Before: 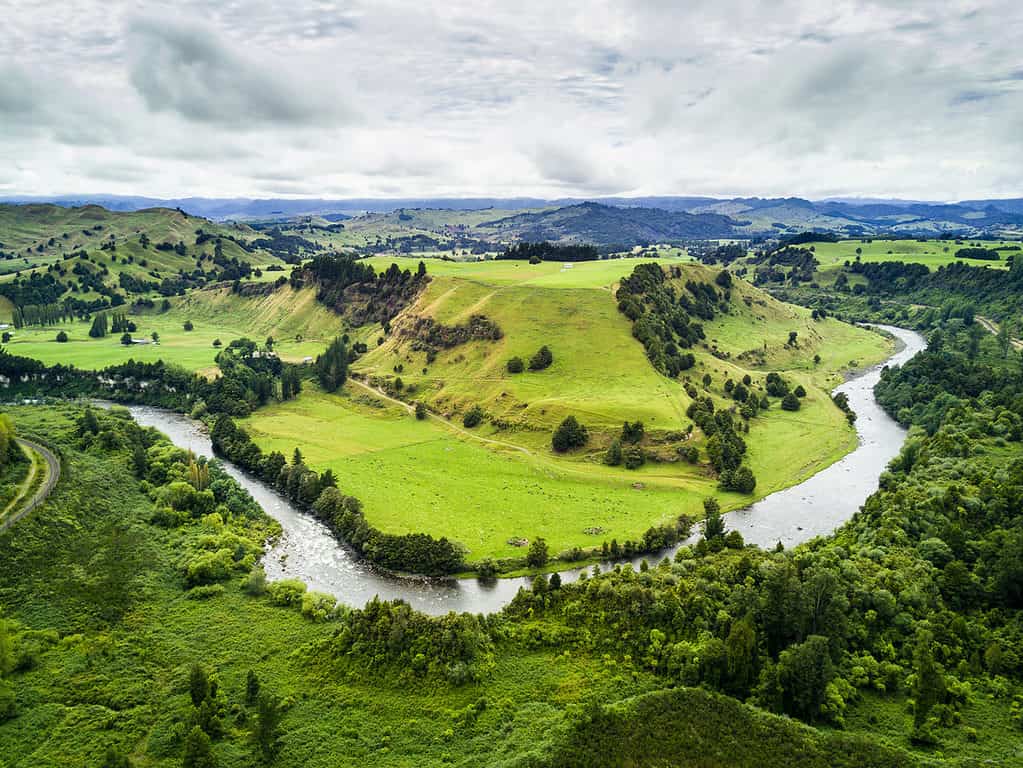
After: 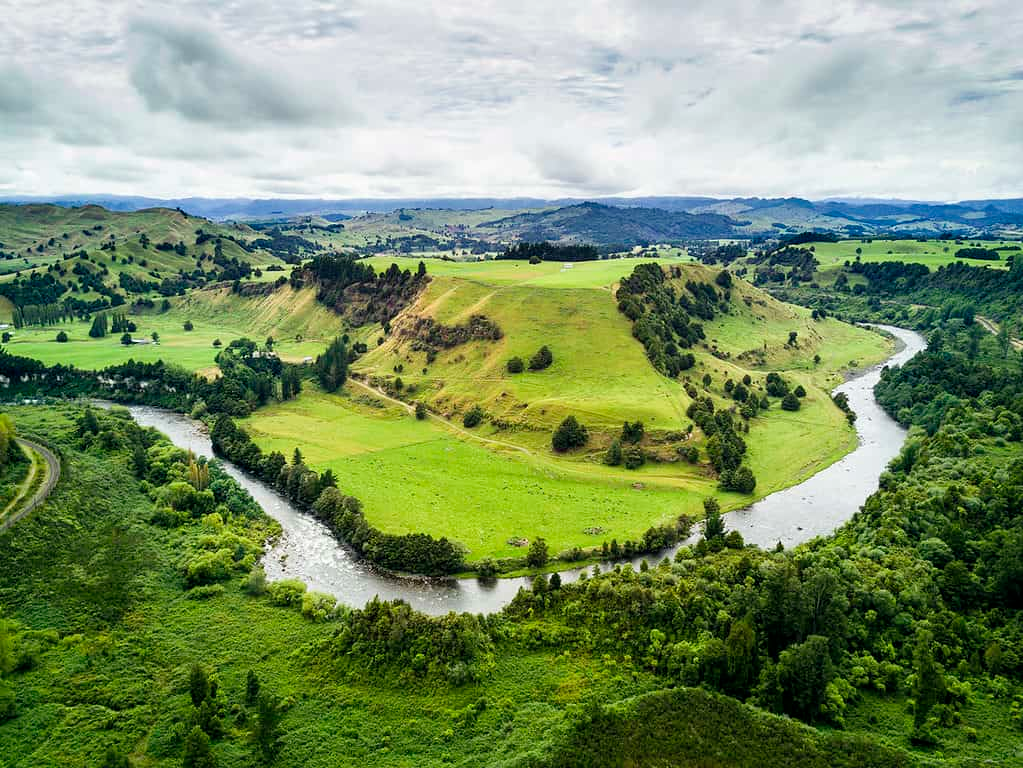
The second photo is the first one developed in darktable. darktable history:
contrast brightness saturation: saturation -0.067
